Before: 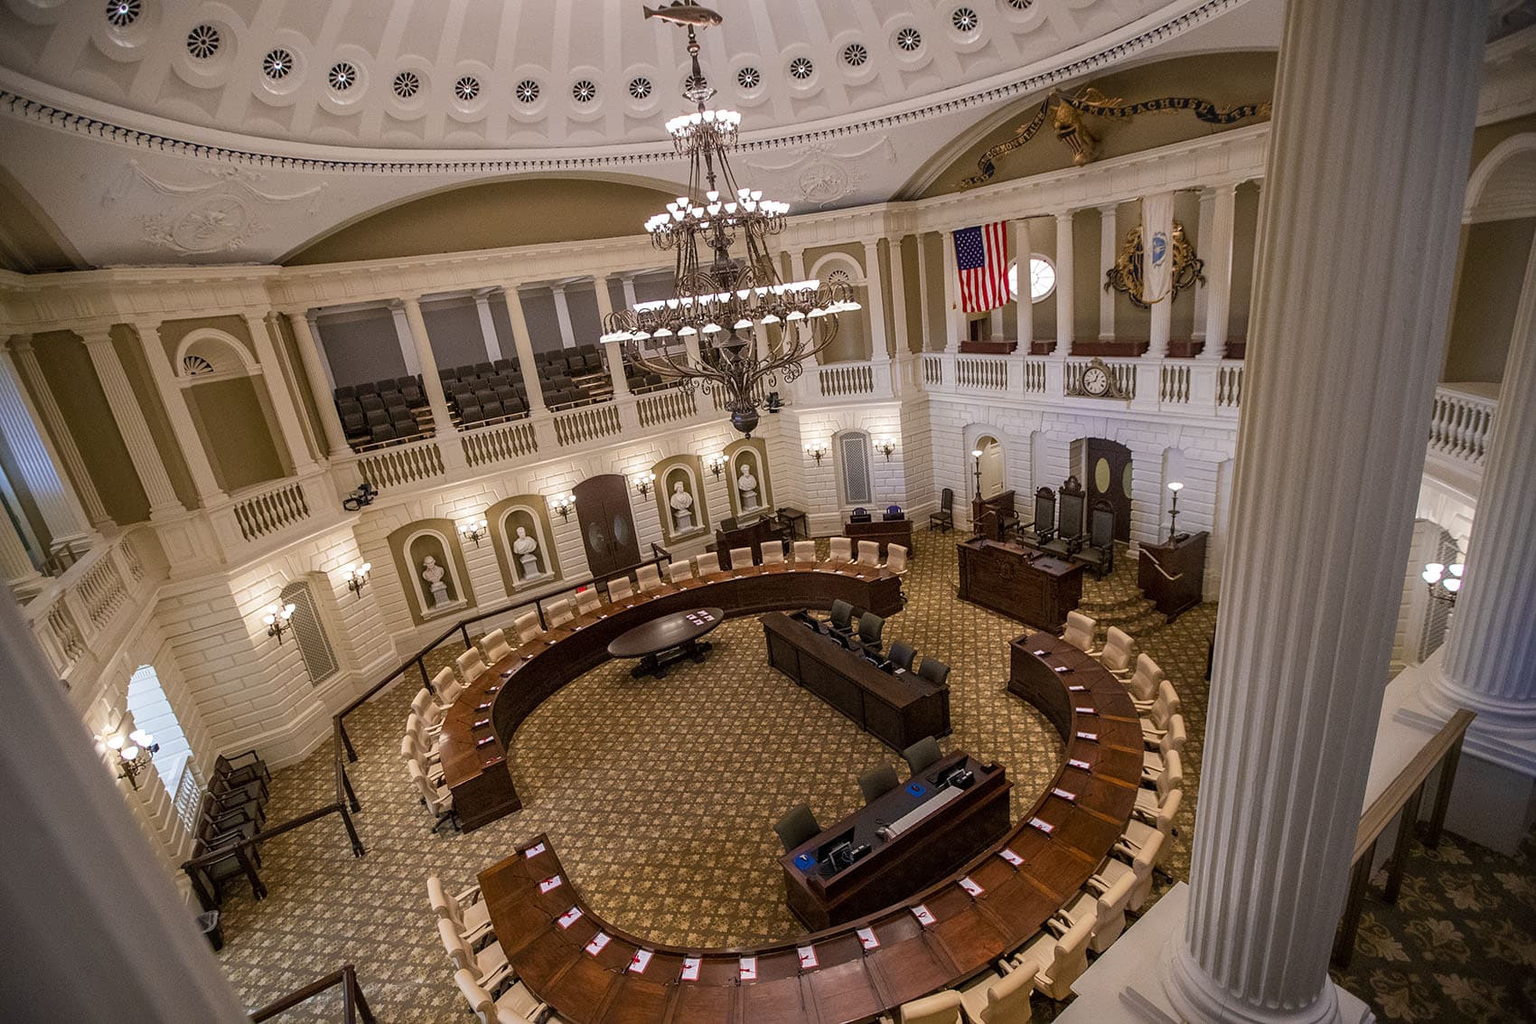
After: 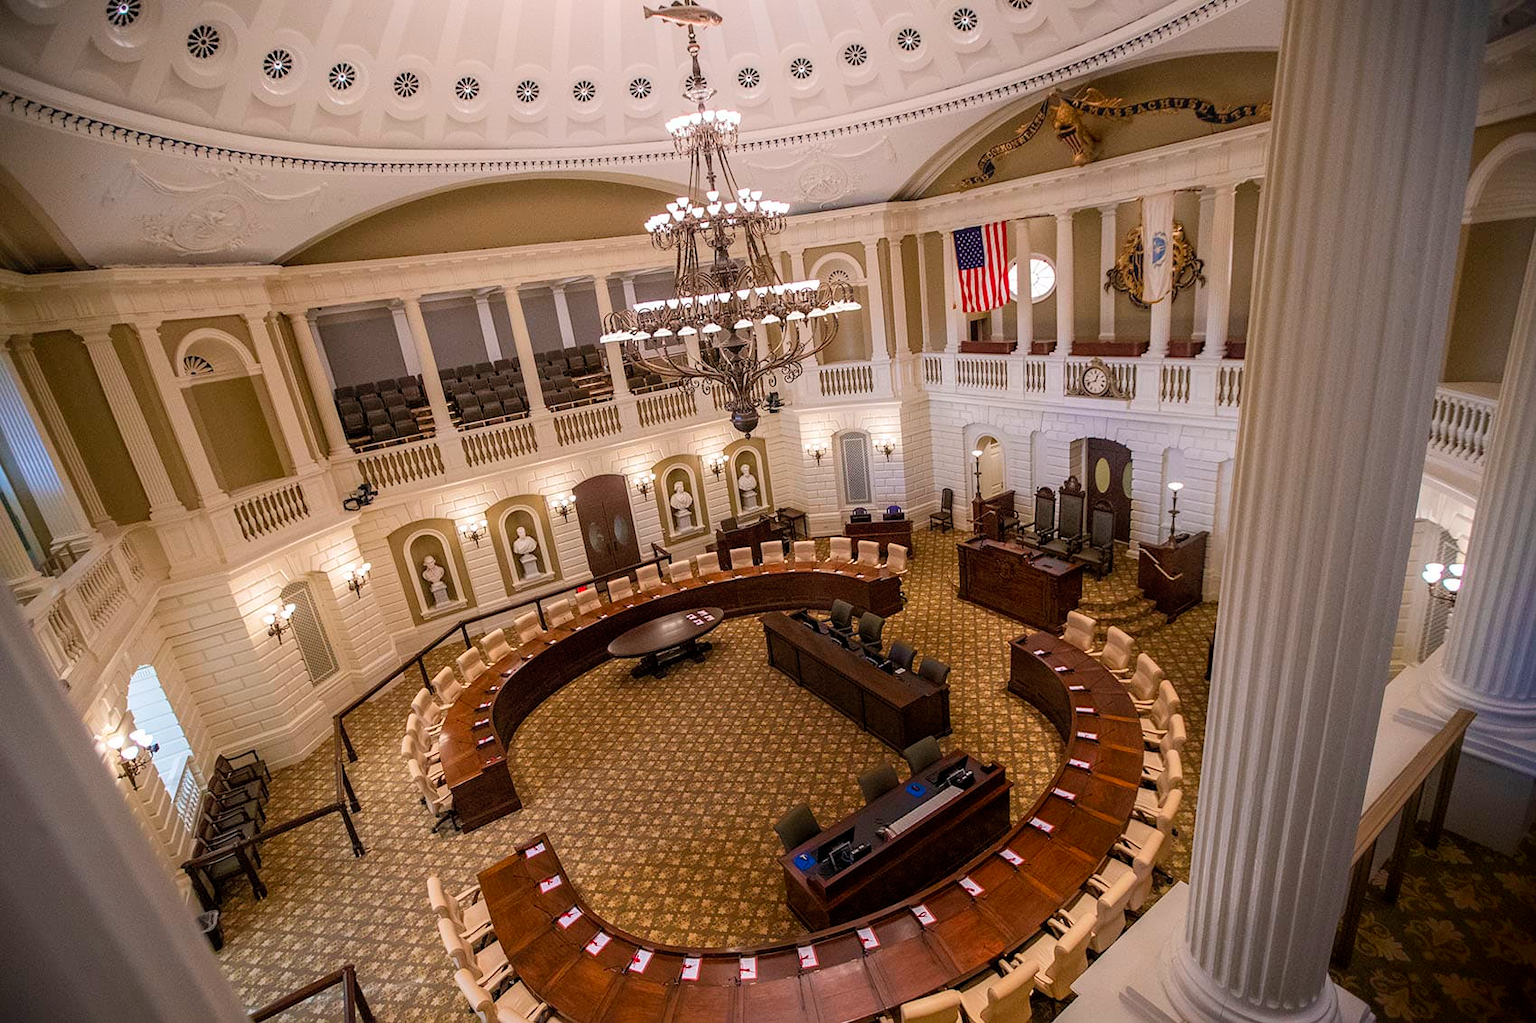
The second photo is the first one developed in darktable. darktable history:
contrast brightness saturation: contrast 0.03, brightness 0.06, saturation 0.13
shadows and highlights: shadows -54.3, highlights 86.09, soften with gaussian
